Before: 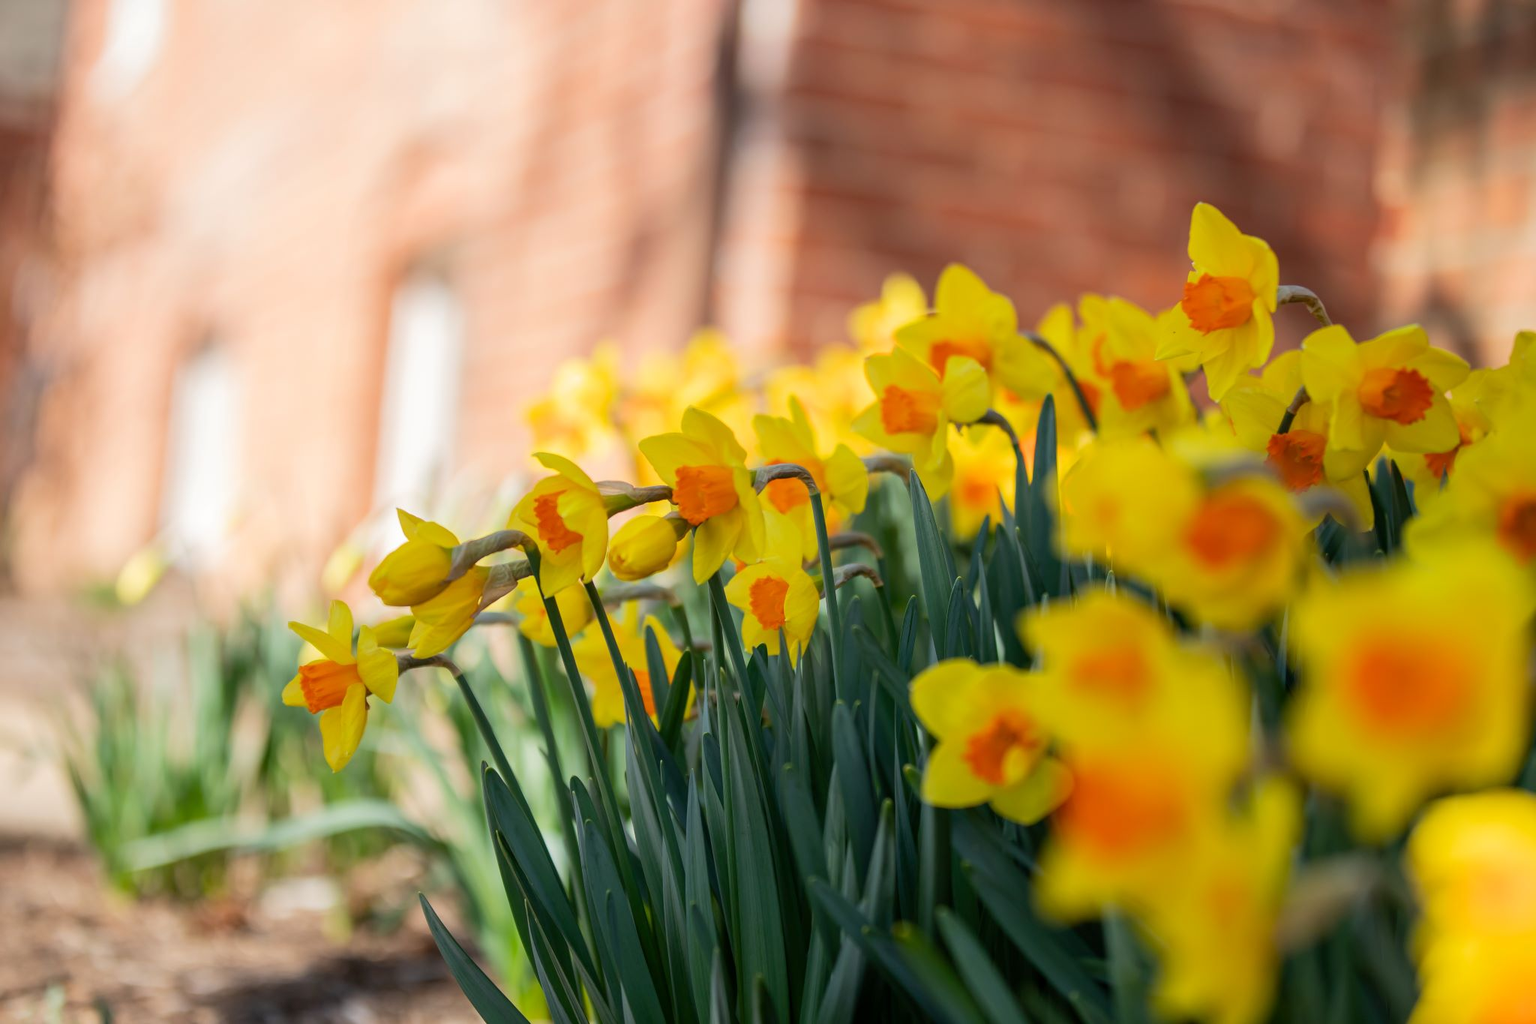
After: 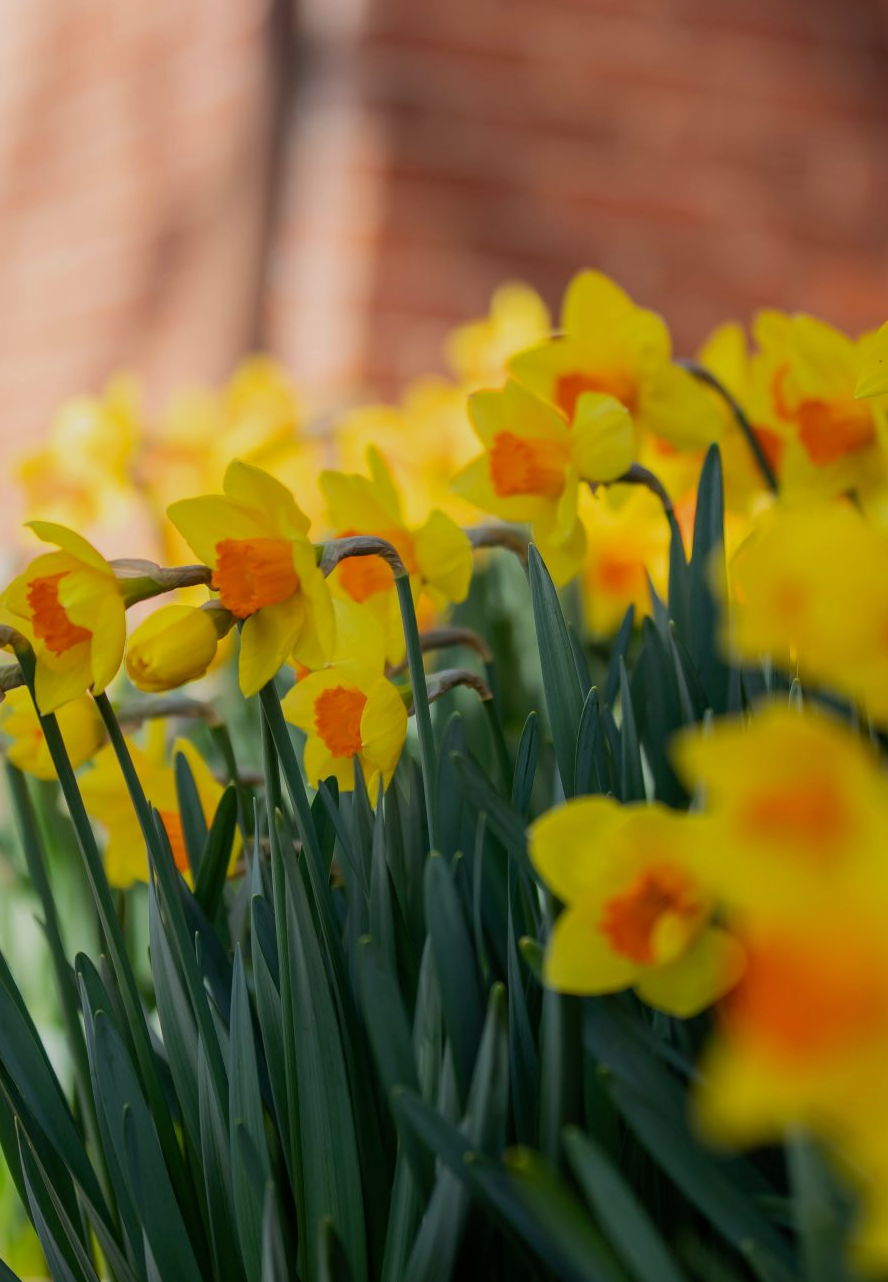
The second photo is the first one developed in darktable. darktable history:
exposure: exposure -0.36 EV, compensate highlight preservation false
crop: left 33.452%, top 6.025%, right 23.155%
